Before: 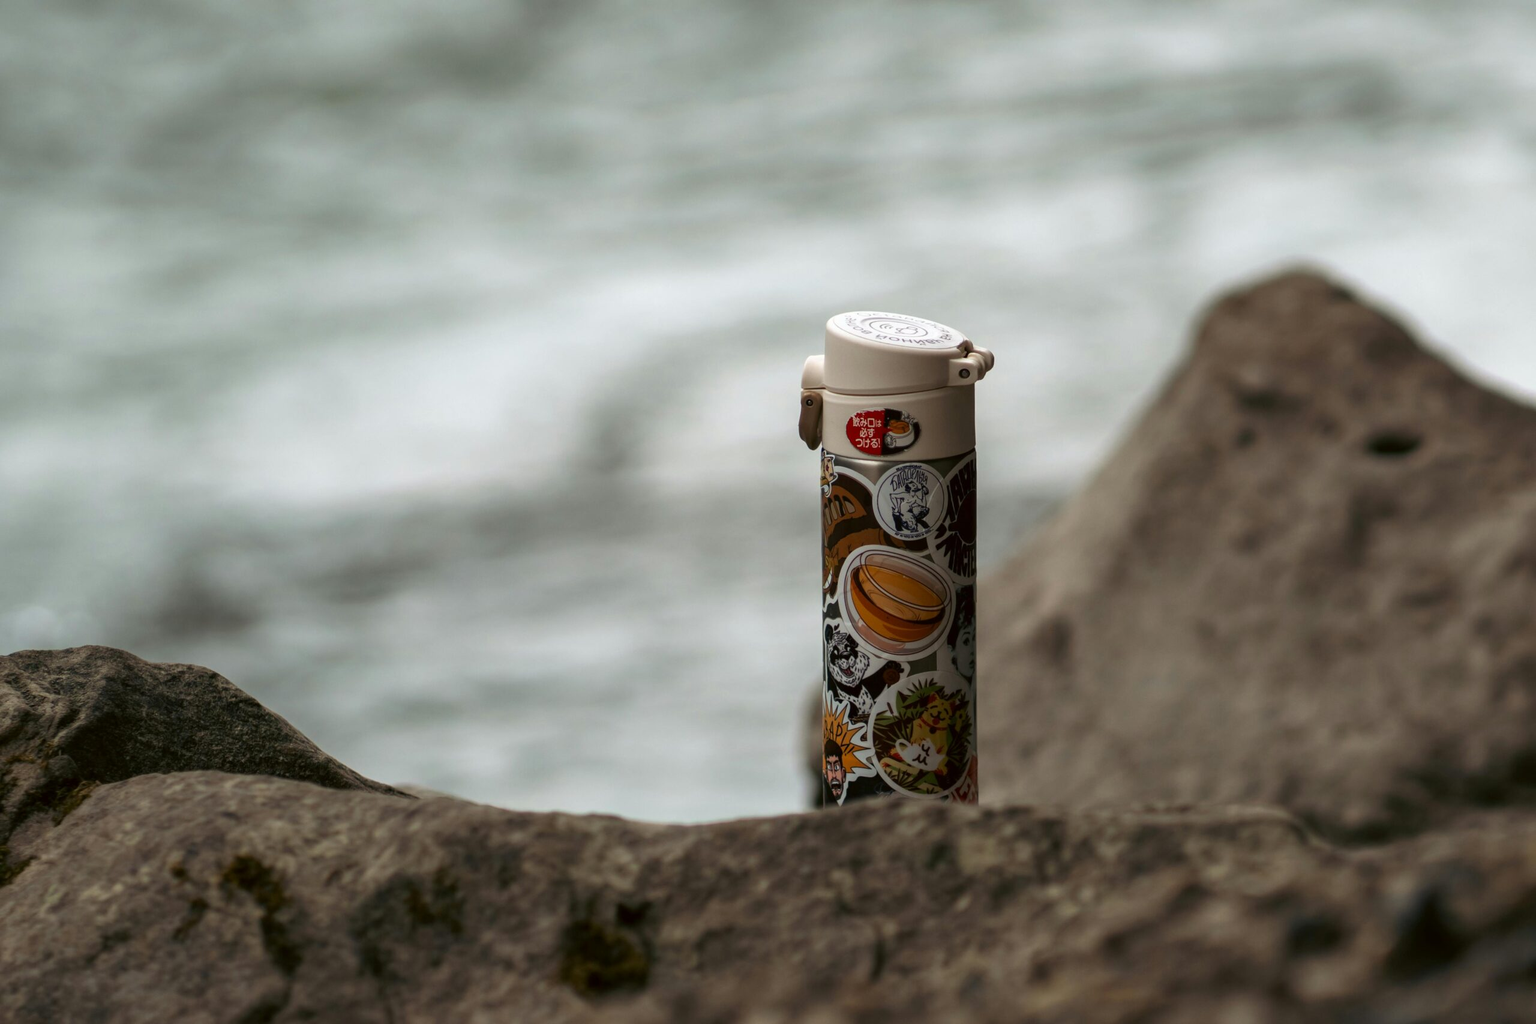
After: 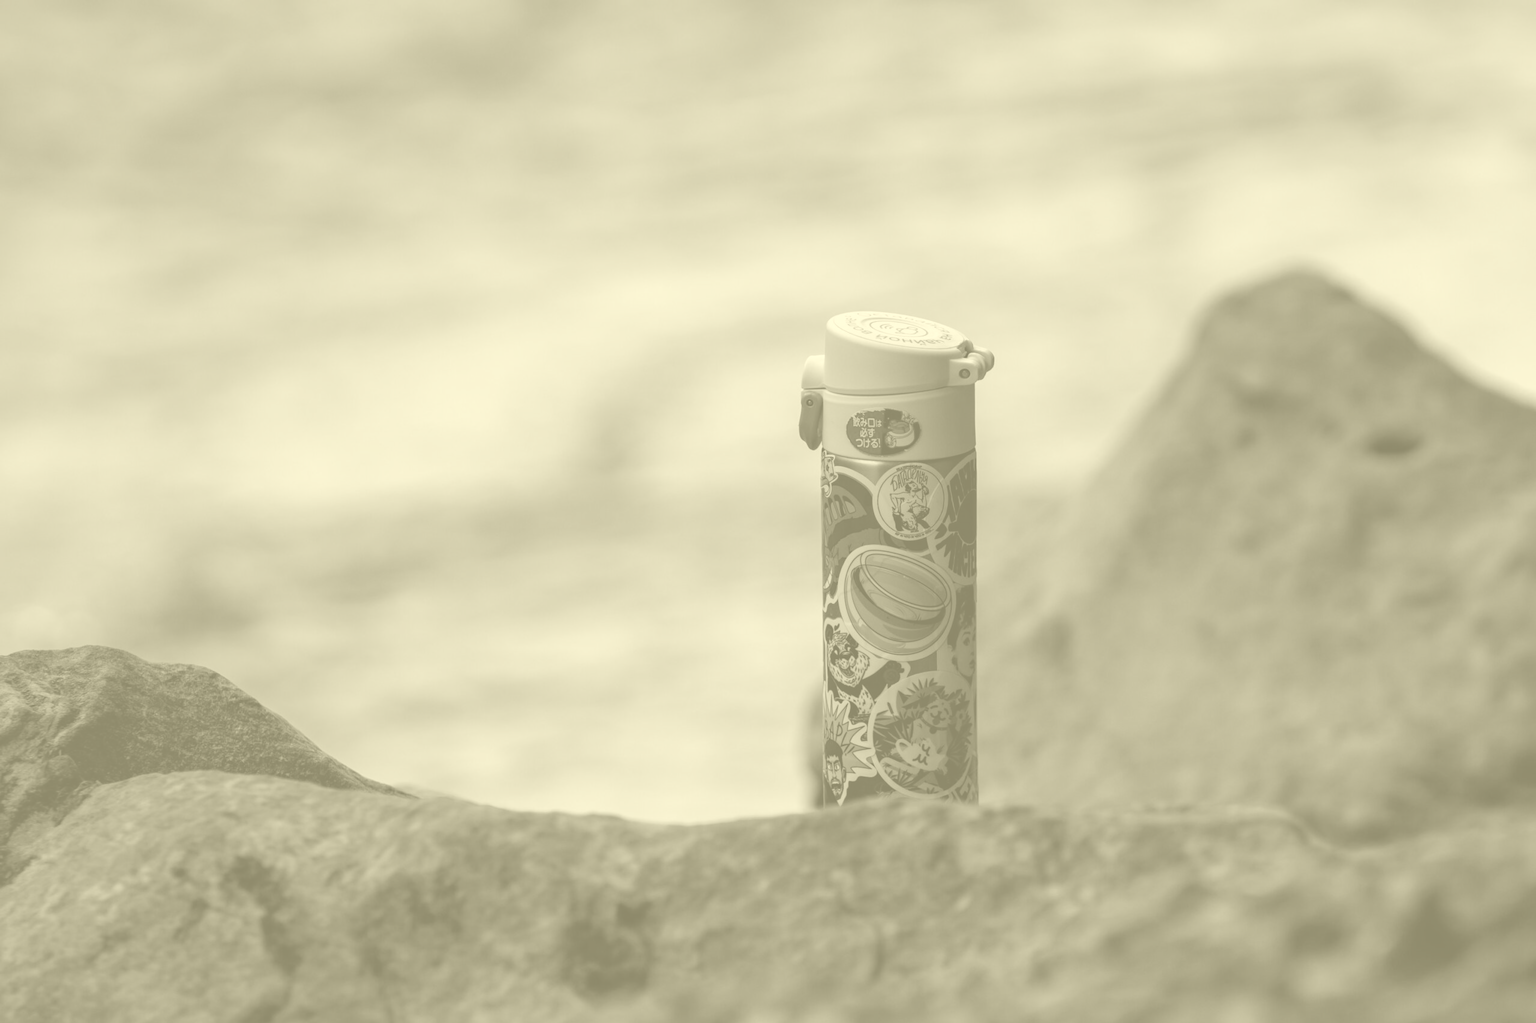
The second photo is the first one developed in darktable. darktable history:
graduated density: rotation 5.63°, offset 76.9
colorize: hue 43.2°, saturation 40%, version 1
color balance rgb: perceptual saturation grading › global saturation 35%, perceptual saturation grading › highlights -30%, perceptual saturation grading › shadows 35%, perceptual brilliance grading › global brilliance 3%, perceptual brilliance grading › highlights -3%, perceptual brilliance grading › shadows 3%
